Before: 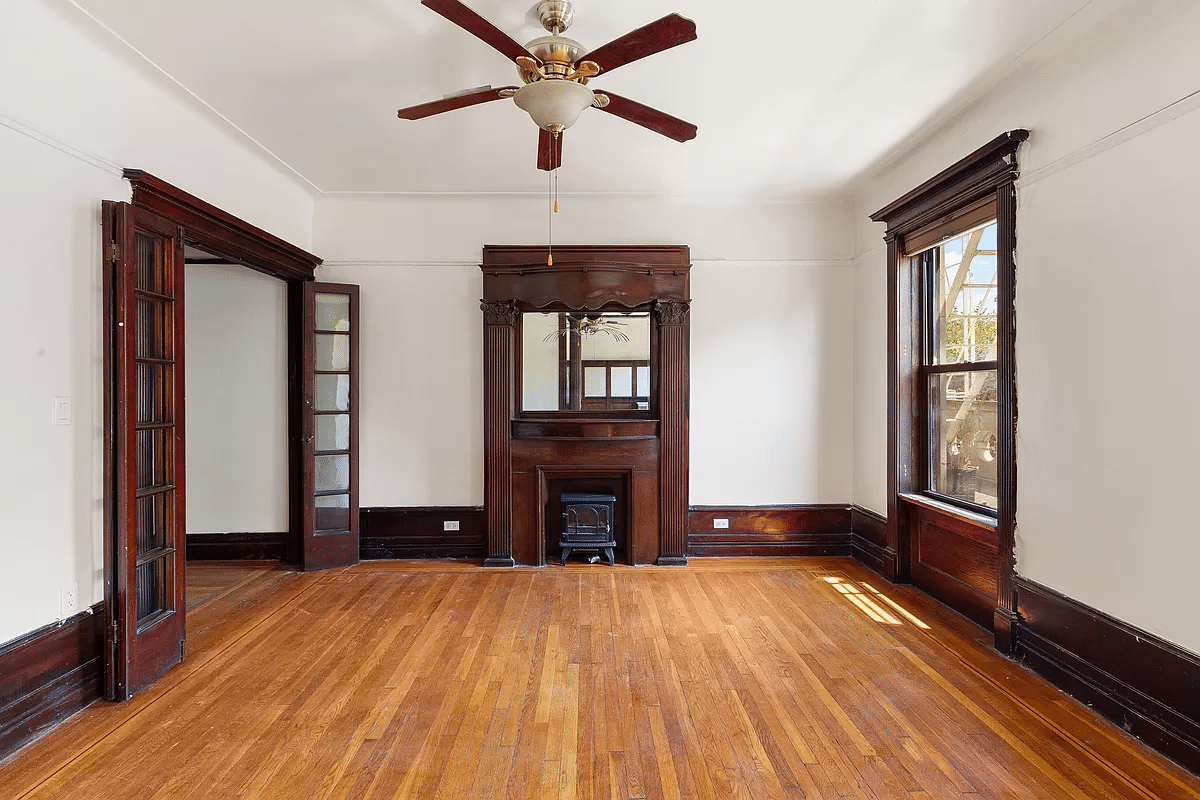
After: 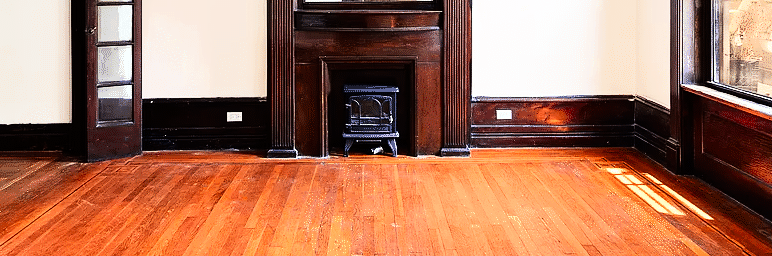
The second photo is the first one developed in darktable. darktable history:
rgb curve: curves: ch0 [(0, 0) (0.21, 0.15) (0.24, 0.21) (0.5, 0.75) (0.75, 0.96) (0.89, 0.99) (1, 1)]; ch1 [(0, 0.02) (0.21, 0.13) (0.25, 0.2) (0.5, 0.67) (0.75, 0.9) (0.89, 0.97) (1, 1)]; ch2 [(0, 0.02) (0.21, 0.13) (0.25, 0.2) (0.5, 0.67) (0.75, 0.9) (0.89, 0.97) (1, 1)], compensate middle gray true
crop: left 18.091%, top 51.13%, right 17.525%, bottom 16.85%
color zones: curves: ch0 [(0, 0.363) (0.128, 0.373) (0.25, 0.5) (0.402, 0.407) (0.521, 0.525) (0.63, 0.559) (0.729, 0.662) (0.867, 0.471)]; ch1 [(0, 0.515) (0.136, 0.618) (0.25, 0.5) (0.378, 0) (0.516, 0) (0.622, 0.593) (0.737, 0.819) (0.87, 0.593)]; ch2 [(0, 0.529) (0.128, 0.471) (0.282, 0.451) (0.386, 0.662) (0.516, 0.525) (0.633, 0.554) (0.75, 0.62) (0.875, 0.441)]
